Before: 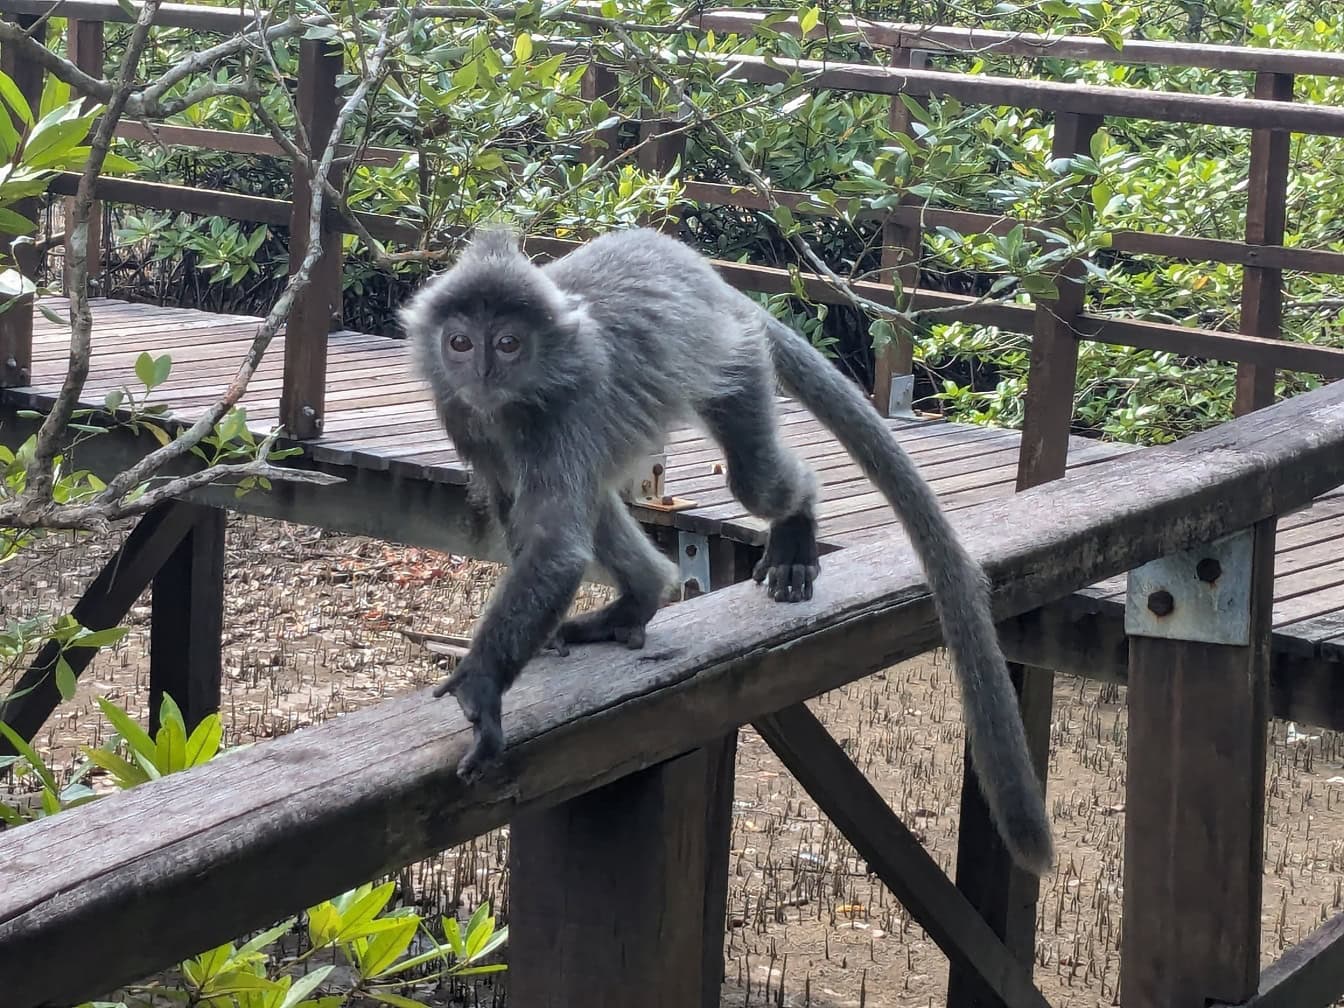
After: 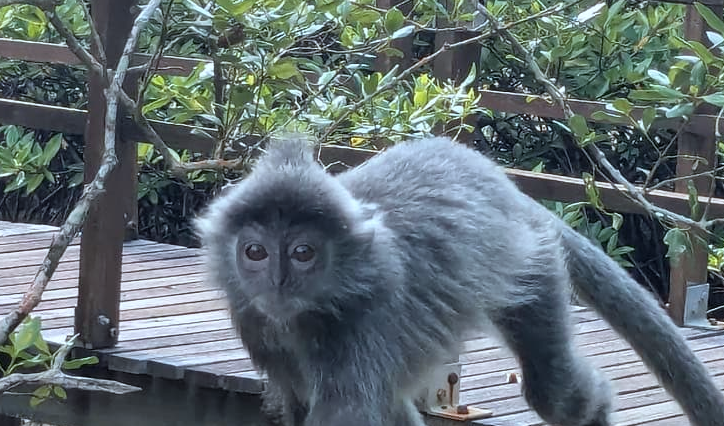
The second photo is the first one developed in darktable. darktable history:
color correction: highlights a* -4.18, highlights b* -10.81
crop: left 15.306%, top 9.065%, right 30.789%, bottom 48.638%
